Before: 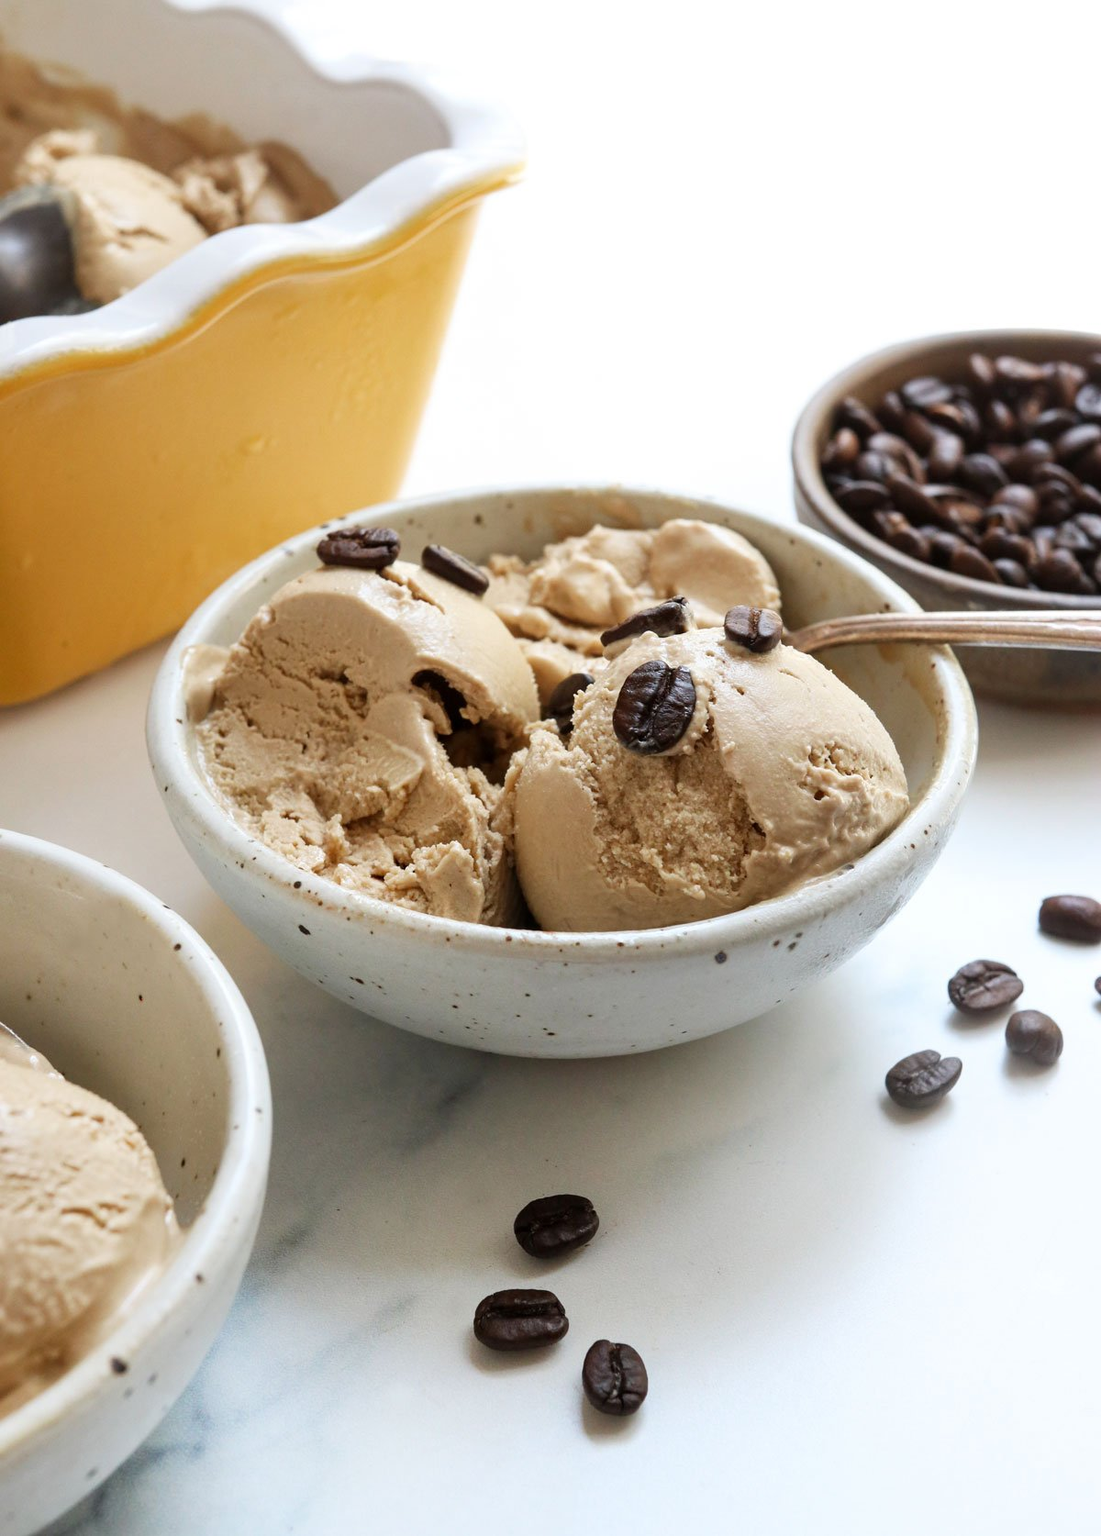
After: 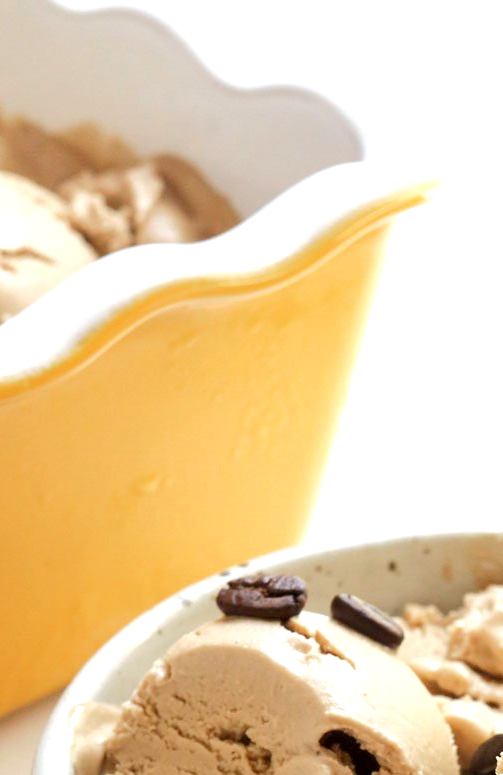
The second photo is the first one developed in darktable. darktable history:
exposure: black level correction 0.001, exposure 0.5 EV, compensate exposure bias true, compensate highlight preservation false
base curve: curves: ch0 [(0, 0) (0.262, 0.32) (0.722, 0.705) (1, 1)]
crop and rotate: left 10.817%, top 0.062%, right 47.194%, bottom 53.626%
